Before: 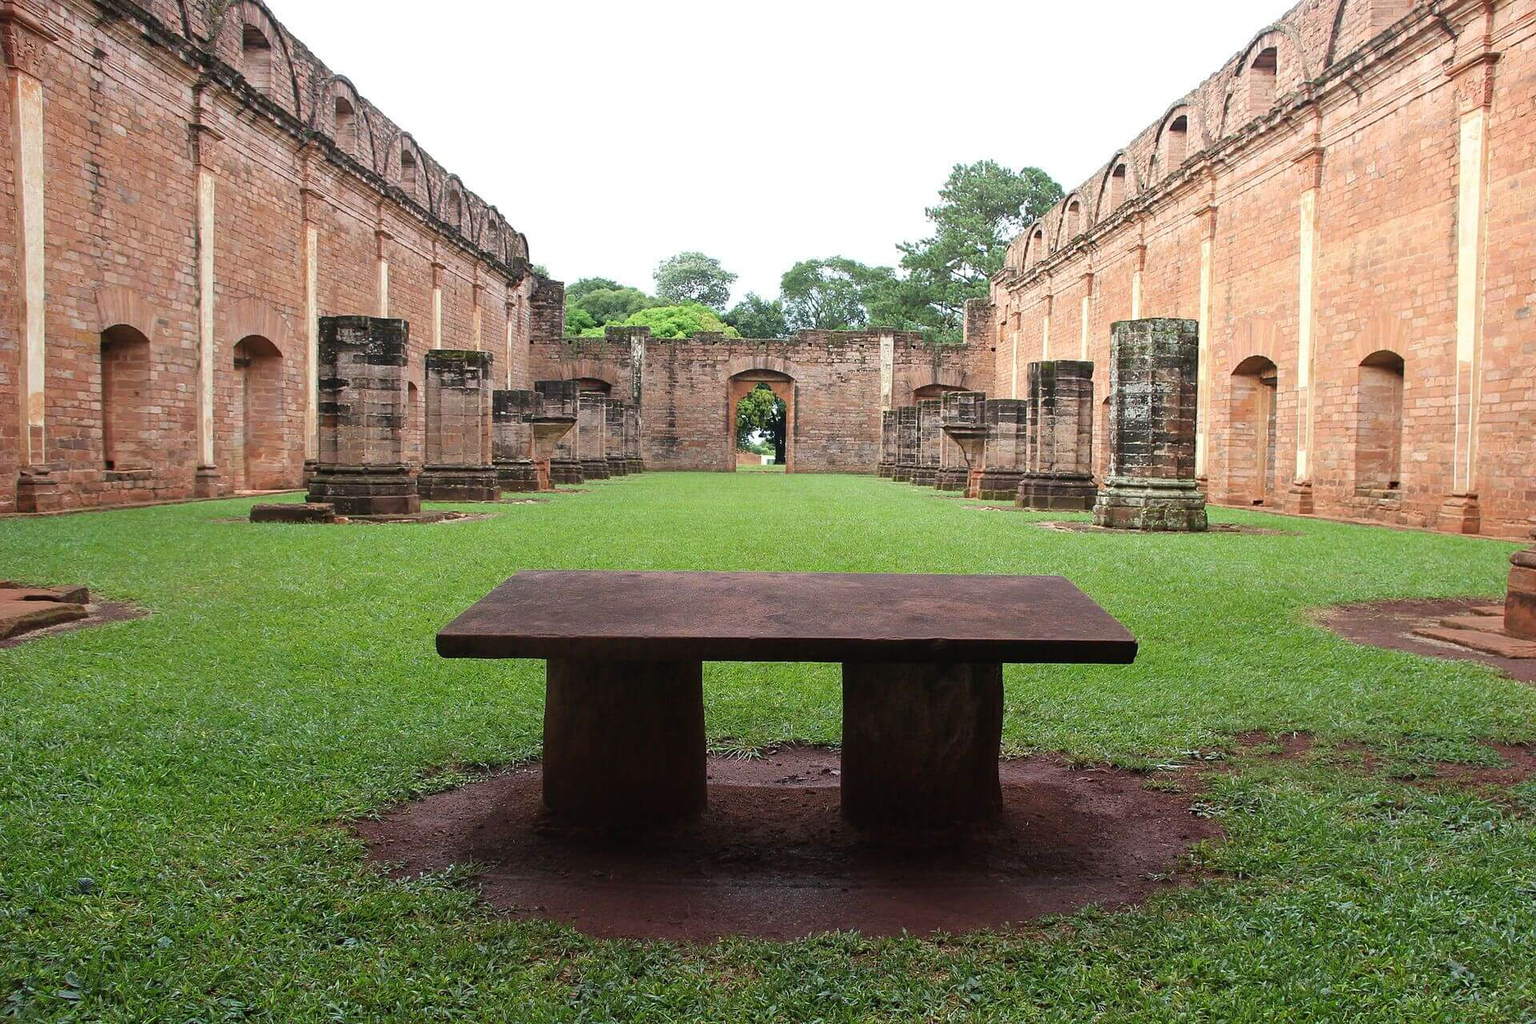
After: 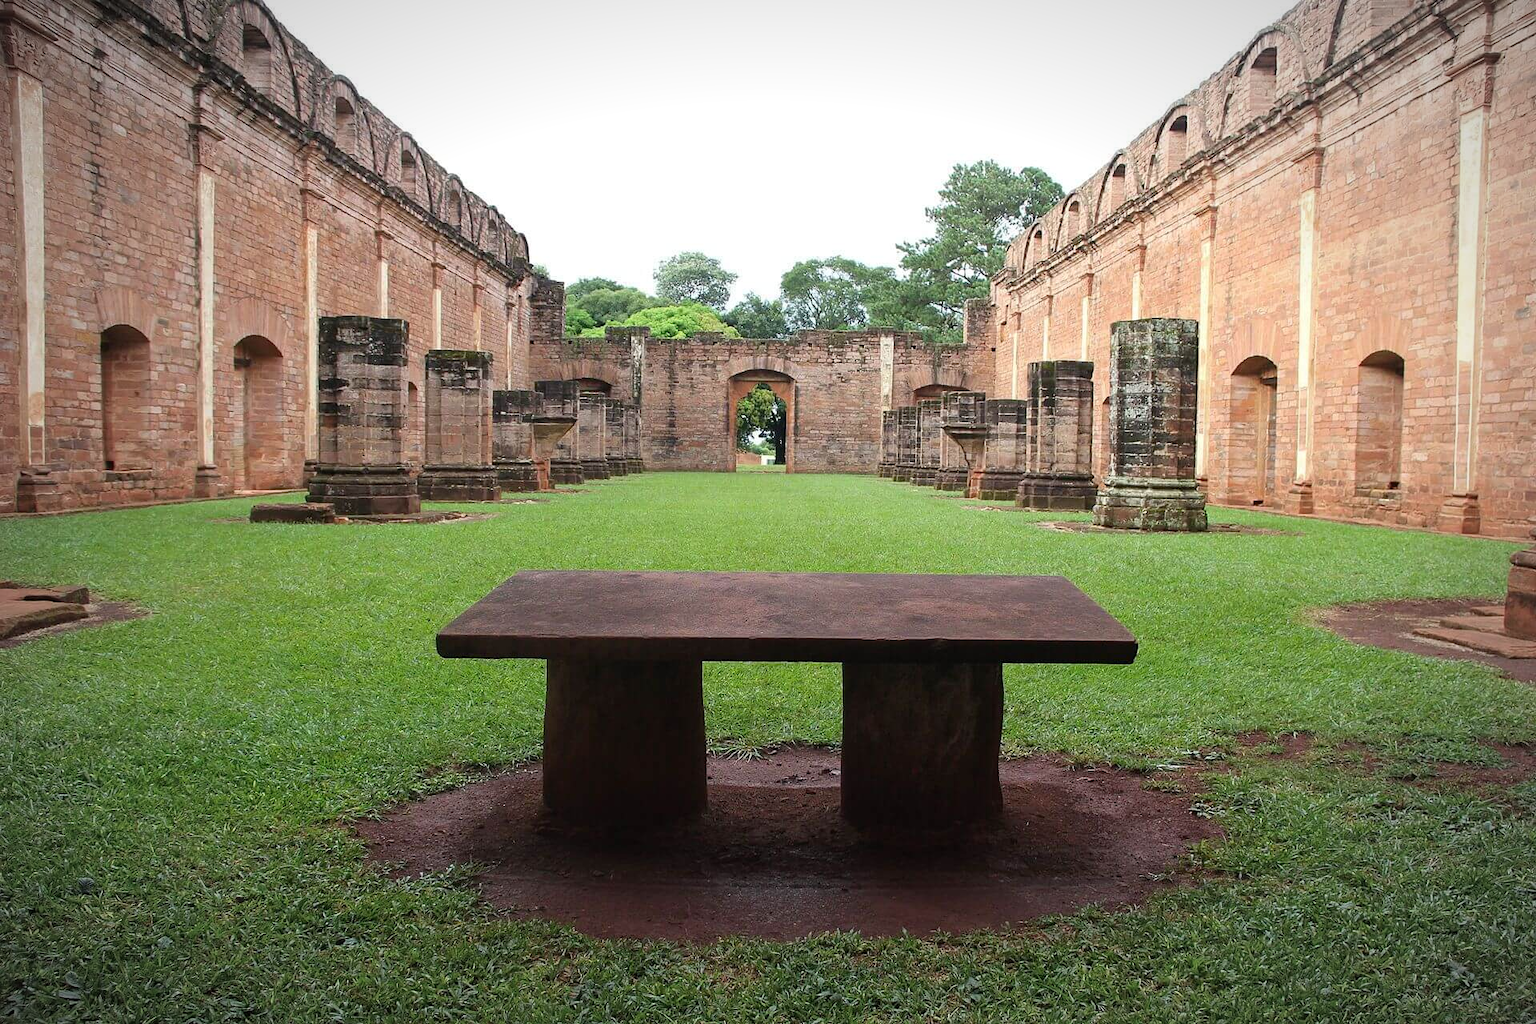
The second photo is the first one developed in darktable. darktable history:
vignetting: fall-off radius 59.85%, automatic ratio true
